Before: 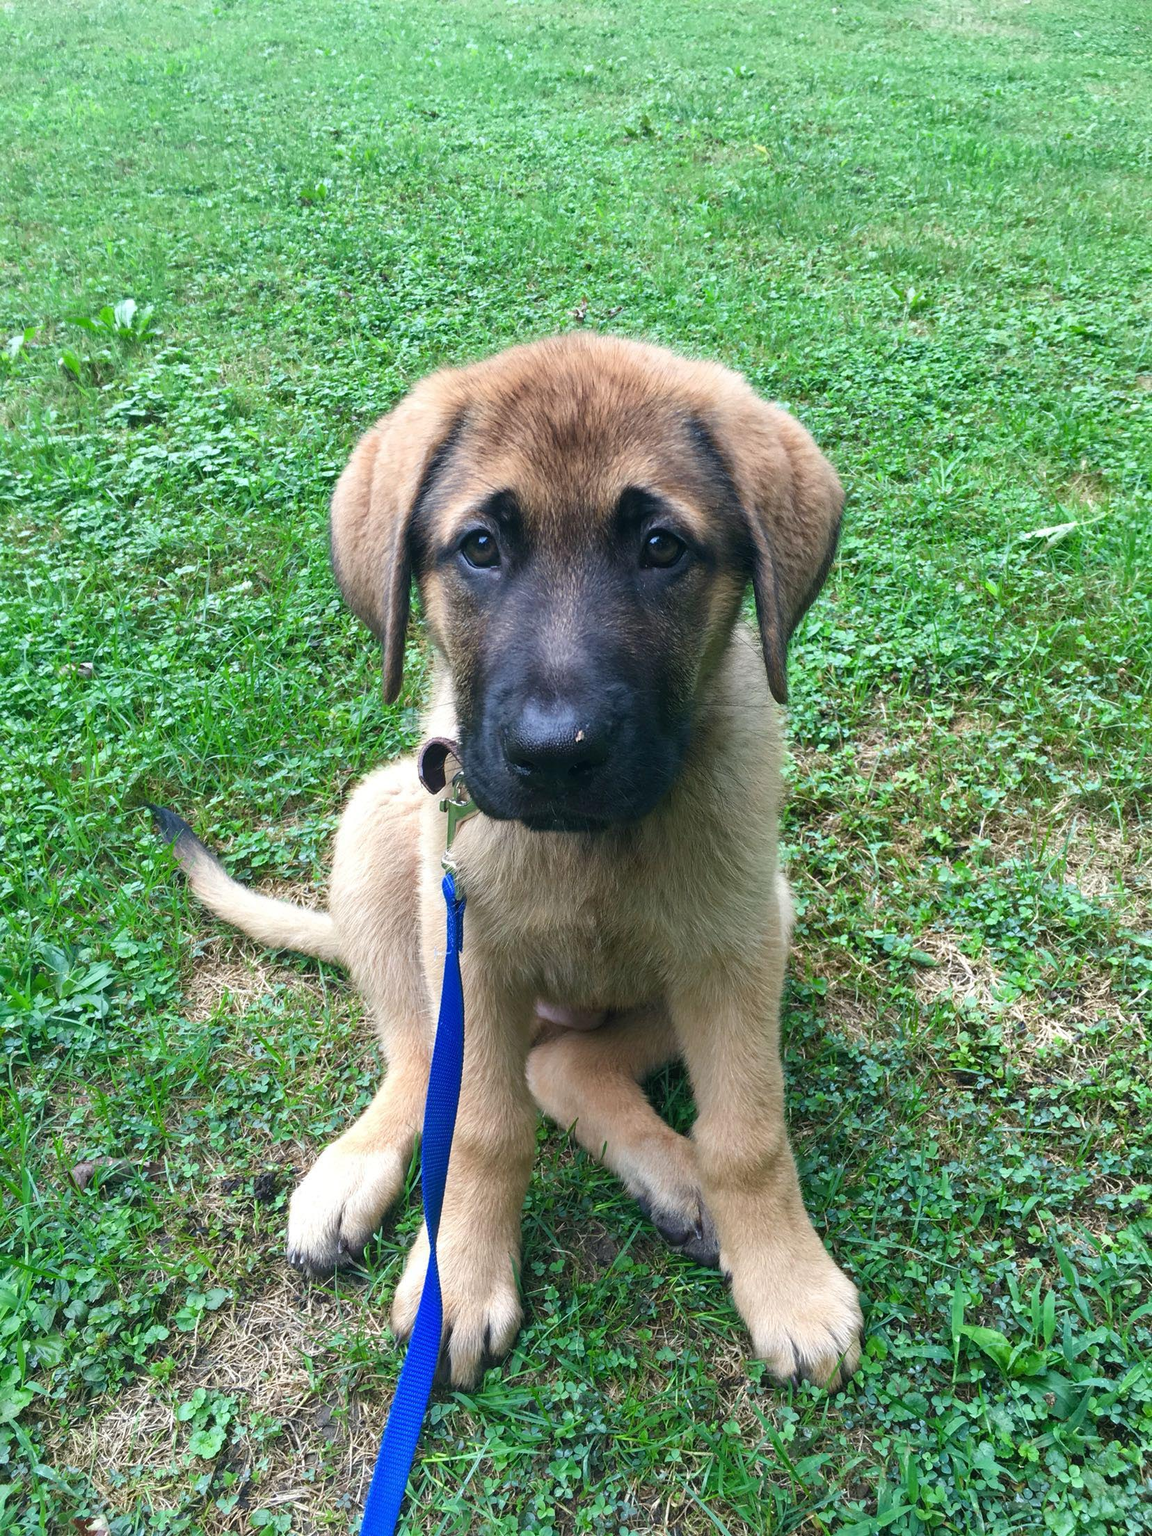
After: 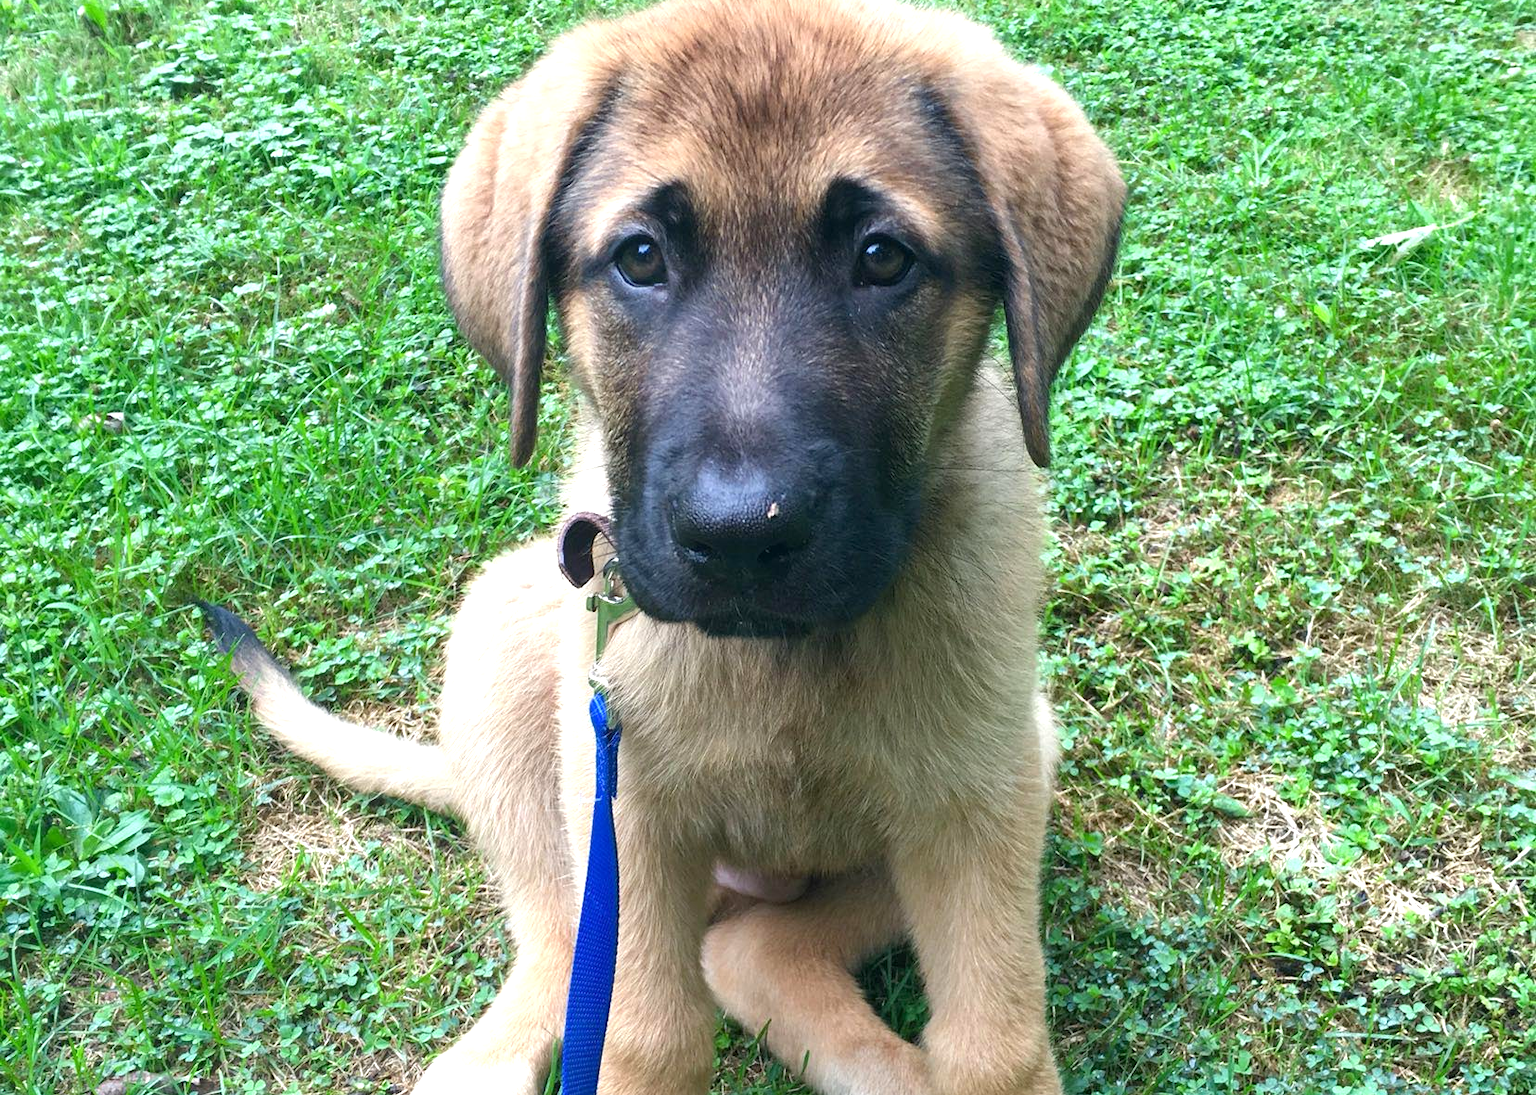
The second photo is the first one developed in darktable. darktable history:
crop and rotate: top 23.043%, bottom 23.437%
exposure: black level correction 0.001, exposure 0.5 EV, compensate exposure bias true, compensate highlight preservation false
